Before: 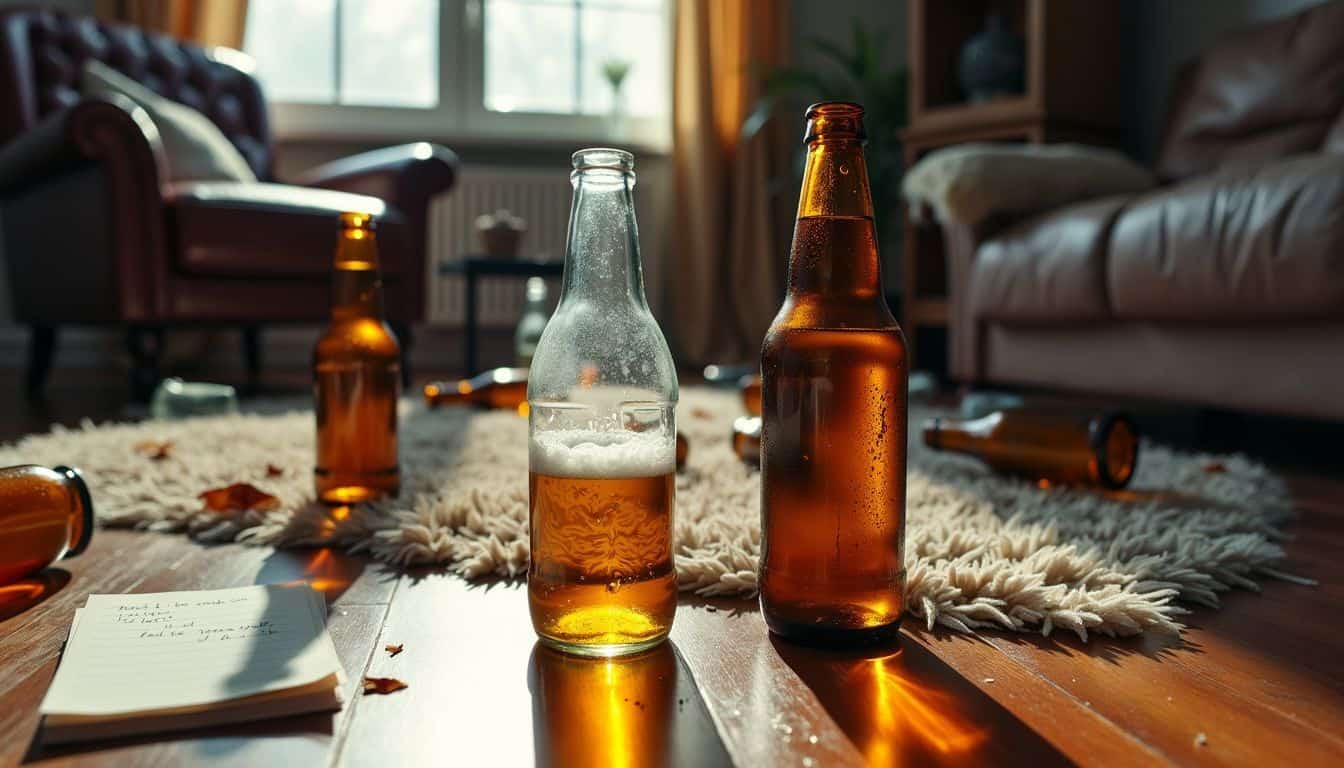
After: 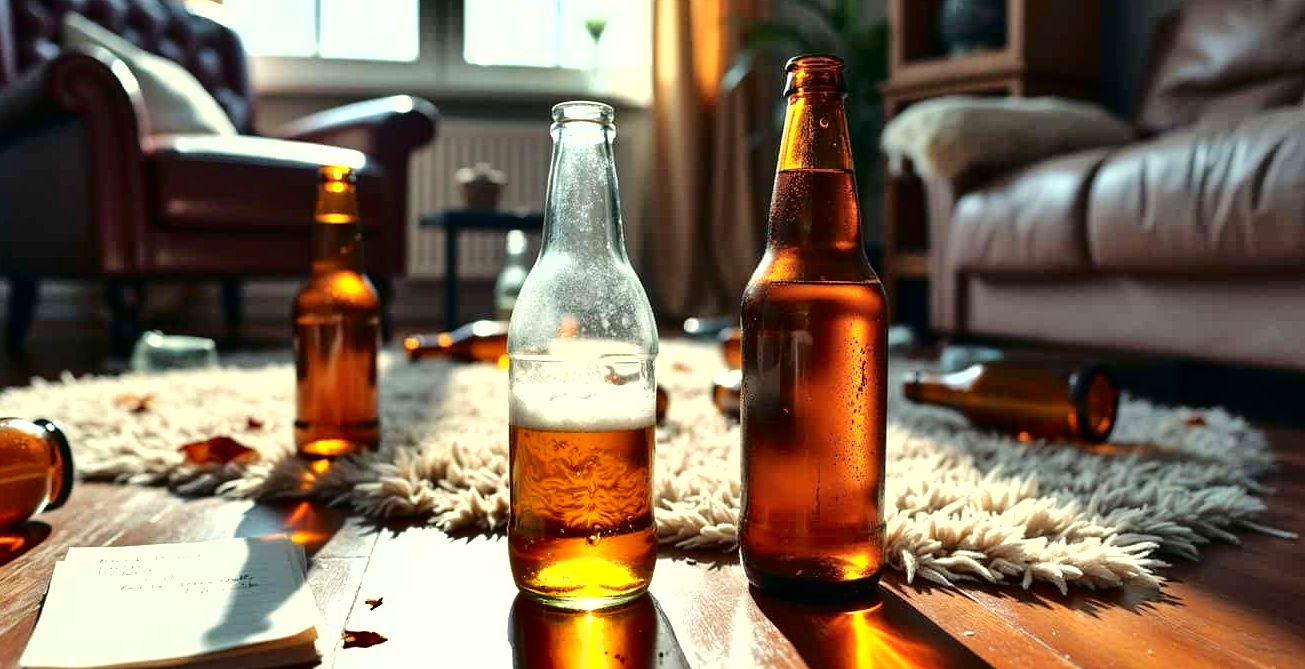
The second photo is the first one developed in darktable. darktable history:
crop: left 1.507%, top 6.147%, right 1.379%, bottom 6.637%
exposure: black level correction 0, exposure 1 EV, compensate highlight preservation false
shadows and highlights: soften with gaussian
rgb levels: preserve colors max RGB
fill light: exposure -2 EV, width 8.6
tone equalizer: on, module defaults
